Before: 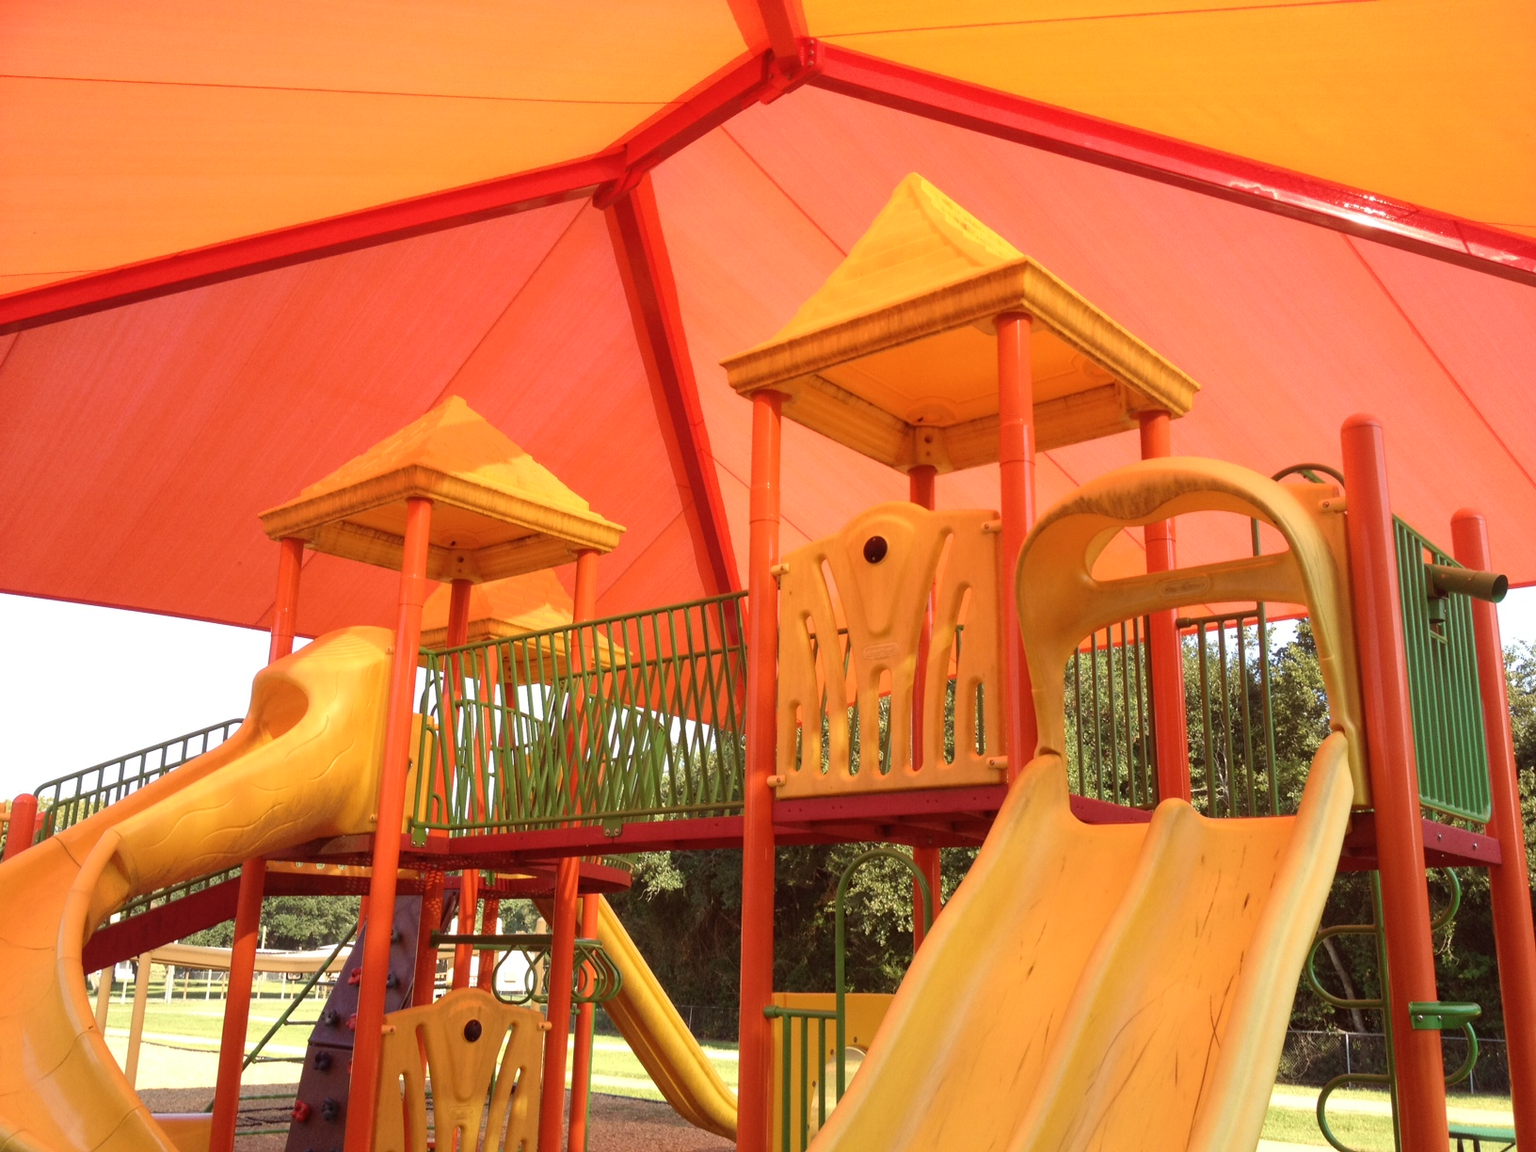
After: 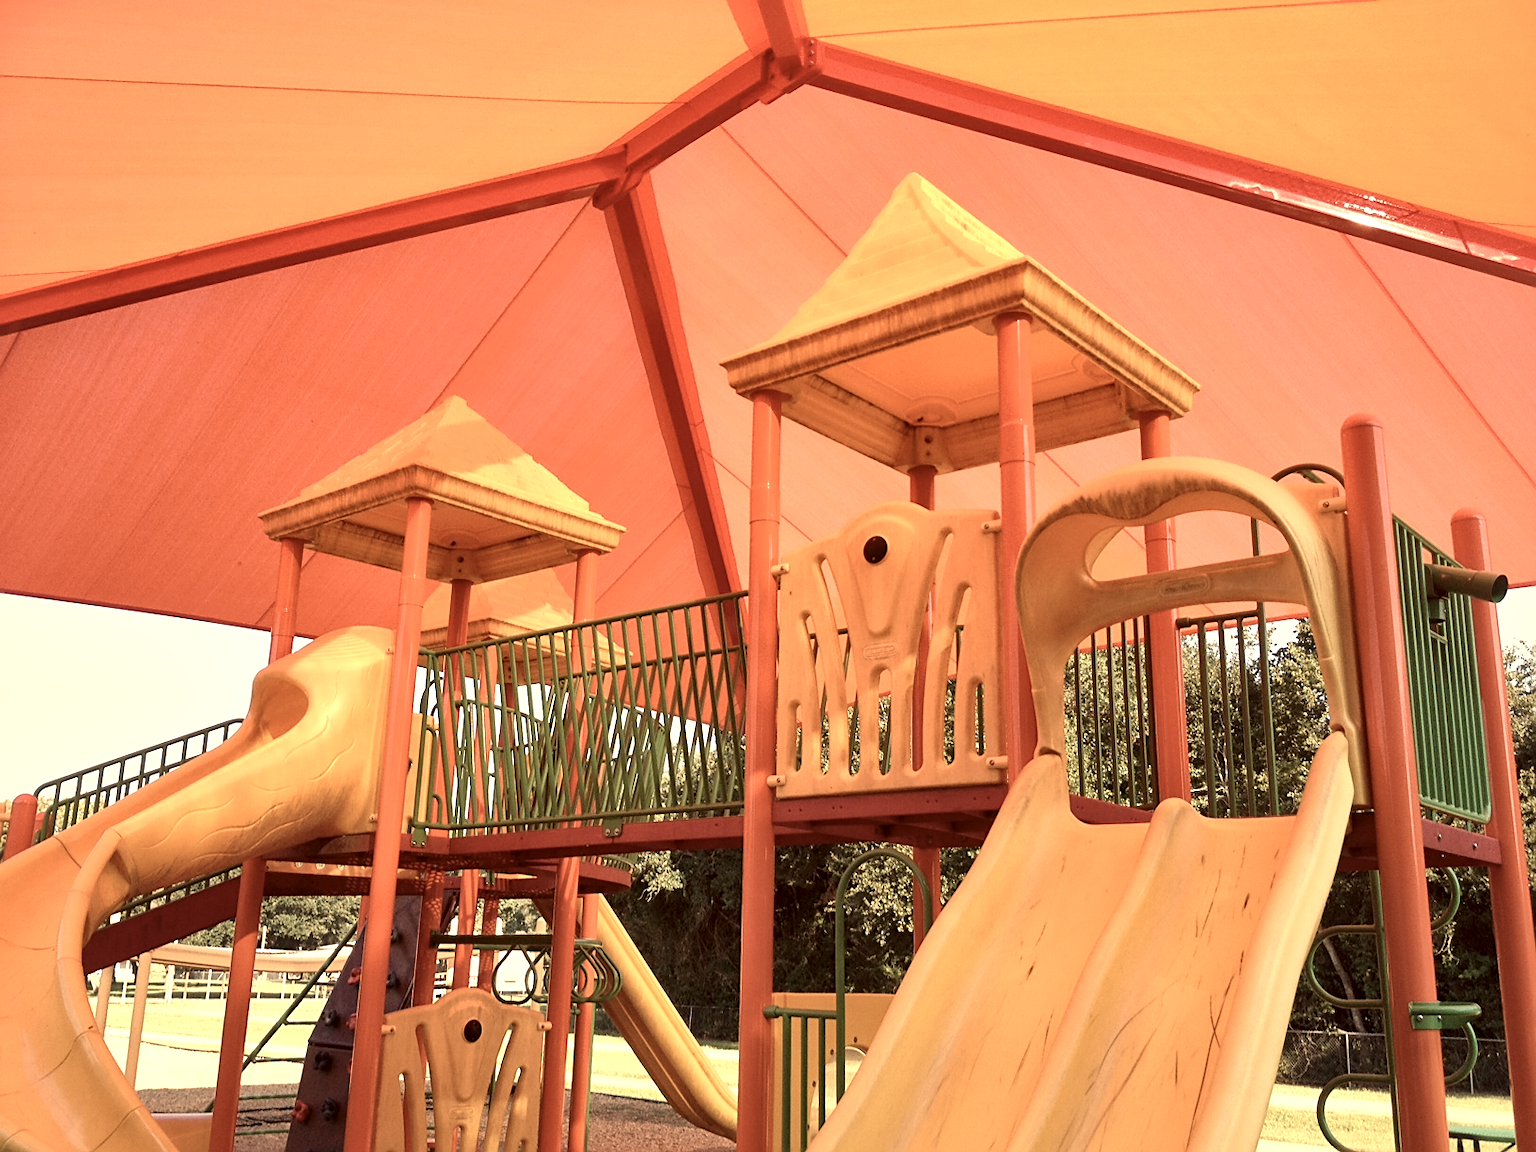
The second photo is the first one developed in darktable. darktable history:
sharpen: on, module defaults
white balance: red 1.138, green 0.996, blue 0.812
local contrast: mode bilateral grid, contrast 25, coarseness 60, detail 151%, midtone range 0.2
contrast brightness saturation: contrast 0.1, saturation -0.3
